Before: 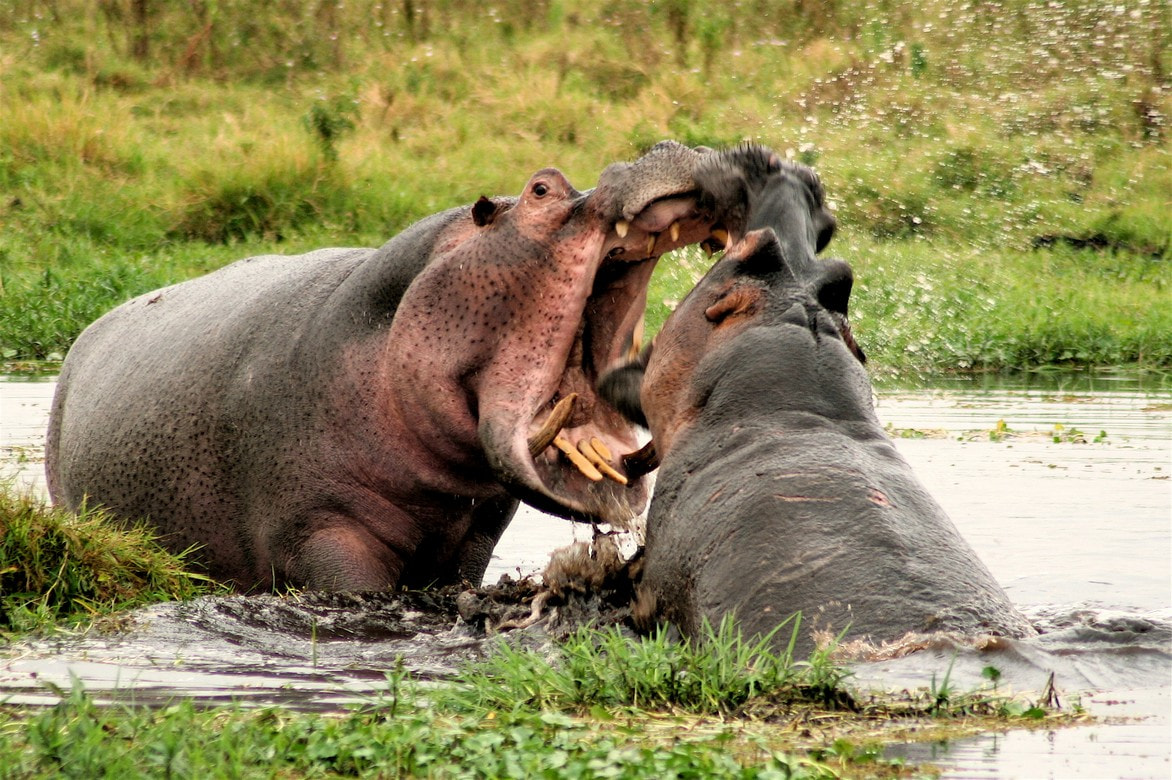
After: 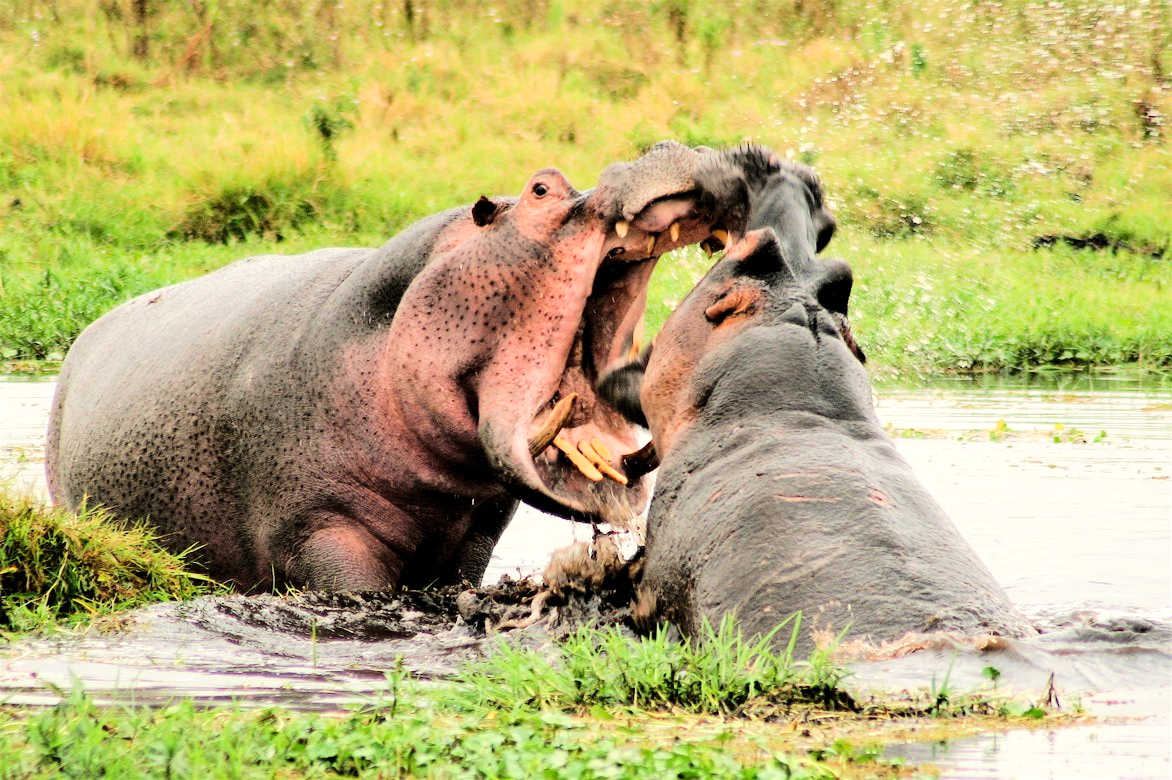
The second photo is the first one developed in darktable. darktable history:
tone equalizer: -7 EV 0.141 EV, -6 EV 0.58 EV, -5 EV 1.17 EV, -4 EV 1.33 EV, -3 EV 1.14 EV, -2 EV 0.6 EV, -1 EV 0.145 EV, edges refinement/feathering 500, mask exposure compensation -1.57 EV, preserve details no
